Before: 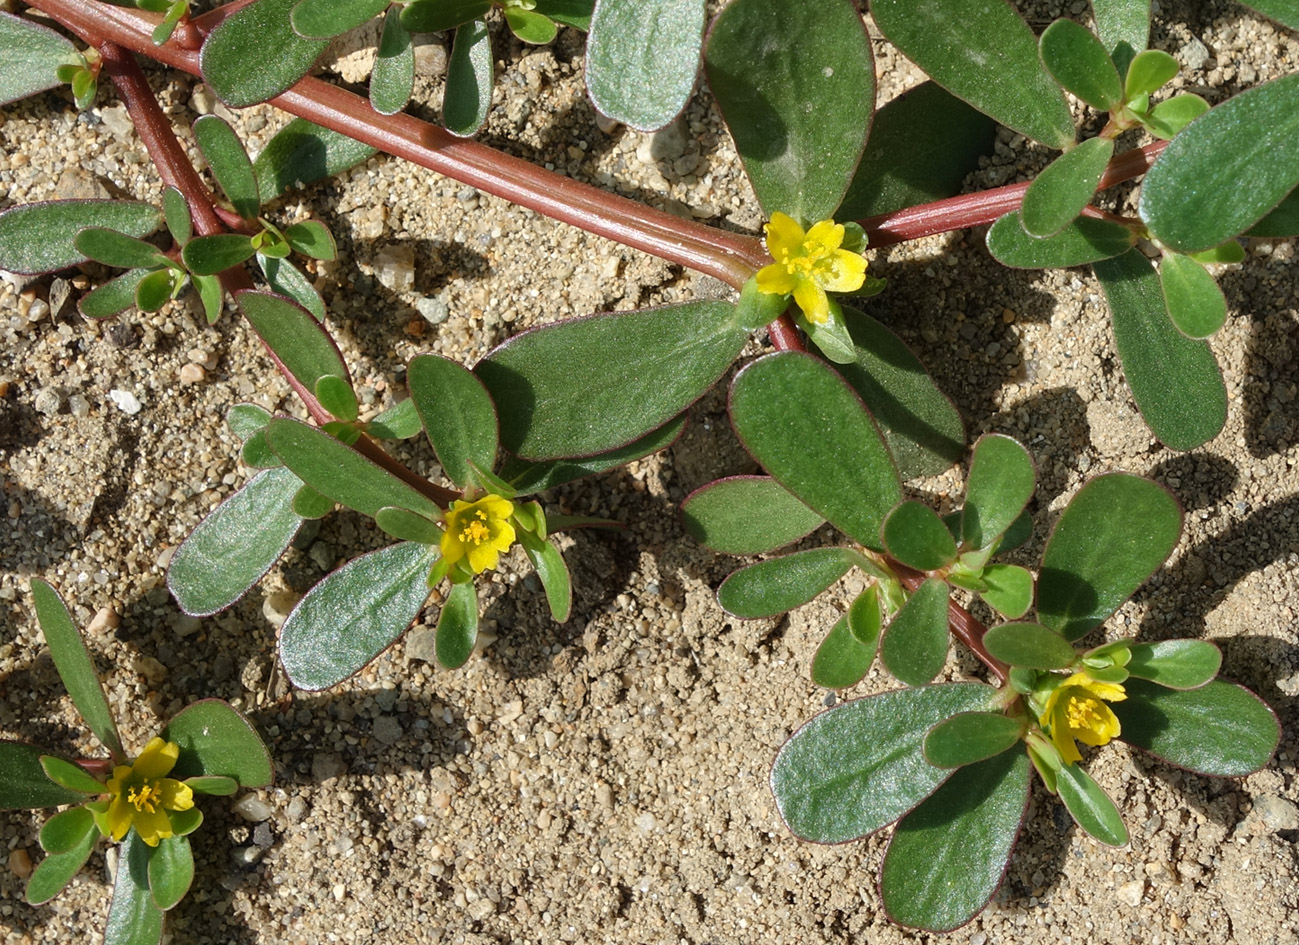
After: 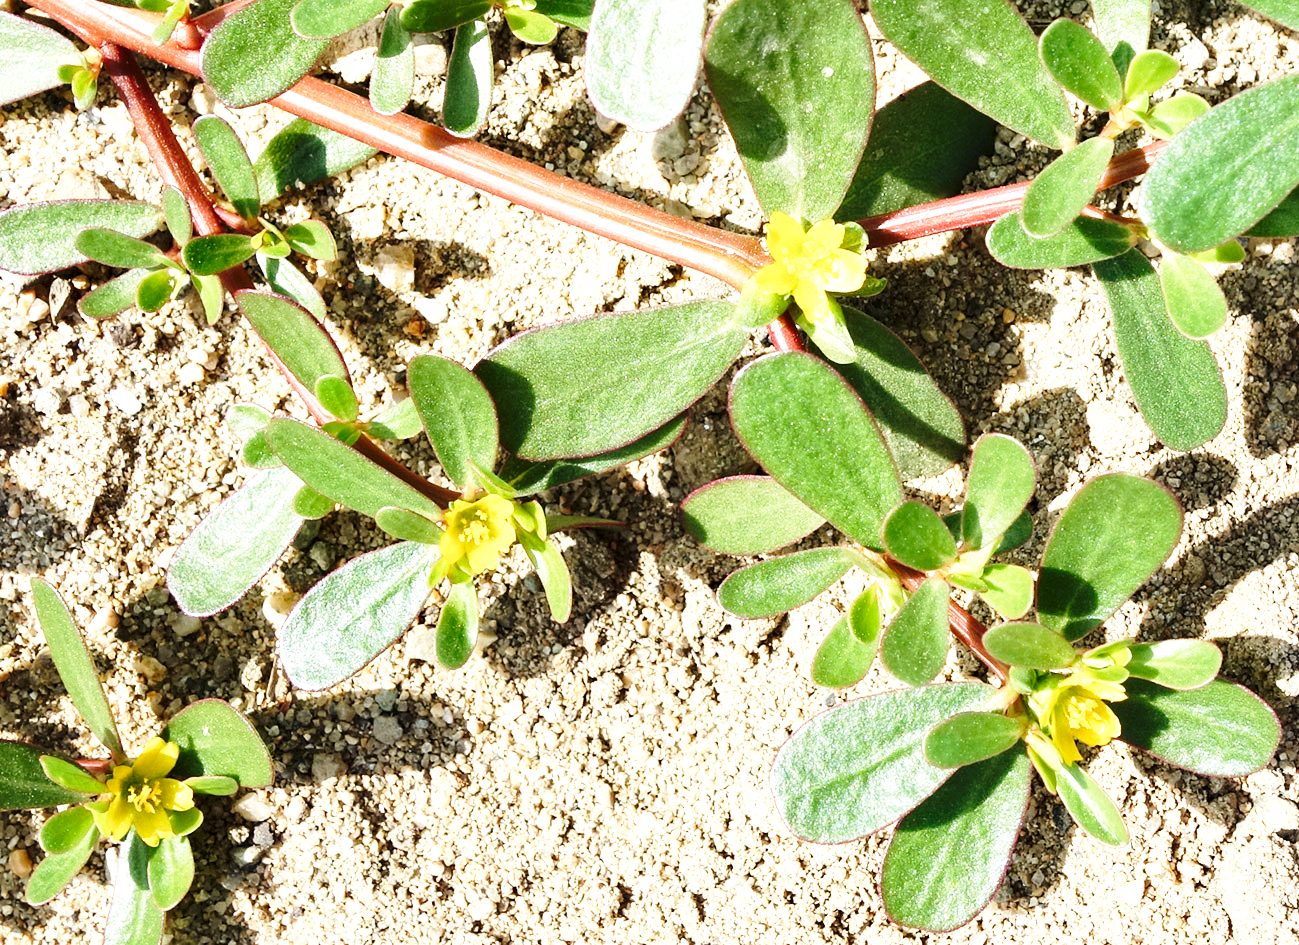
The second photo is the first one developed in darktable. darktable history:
base curve: curves: ch0 [(0, 0) (0.028, 0.03) (0.121, 0.232) (0.46, 0.748) (0.859, 0.968) (1, 1)], preserve colors none
exposure: black level correction 0, exposure 1.1 EV, compensate exposure bias true, compensate highlight preservation false
contrast brightness saturation: contrast 0.08, saturation 0.02
contrast equalizer: y [[0.526, 0.53, 0.532, 0.532, 0.53, 0.525], [0.5 ×6], [0.5 ×6], [0 ×6], [0 ×6]]
